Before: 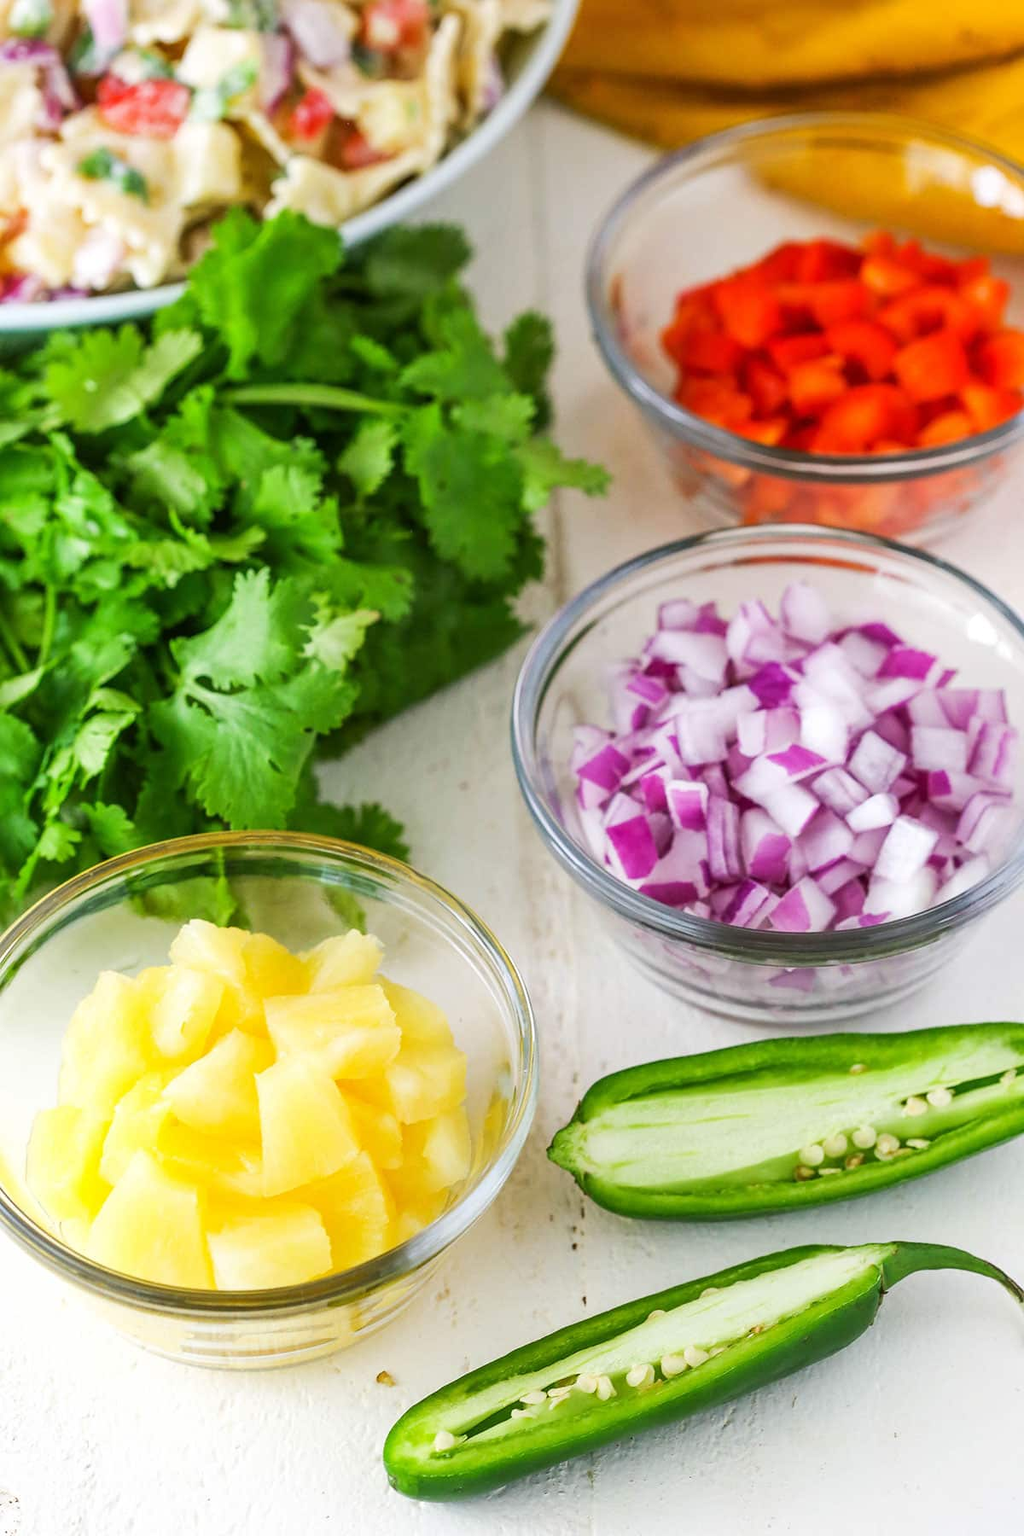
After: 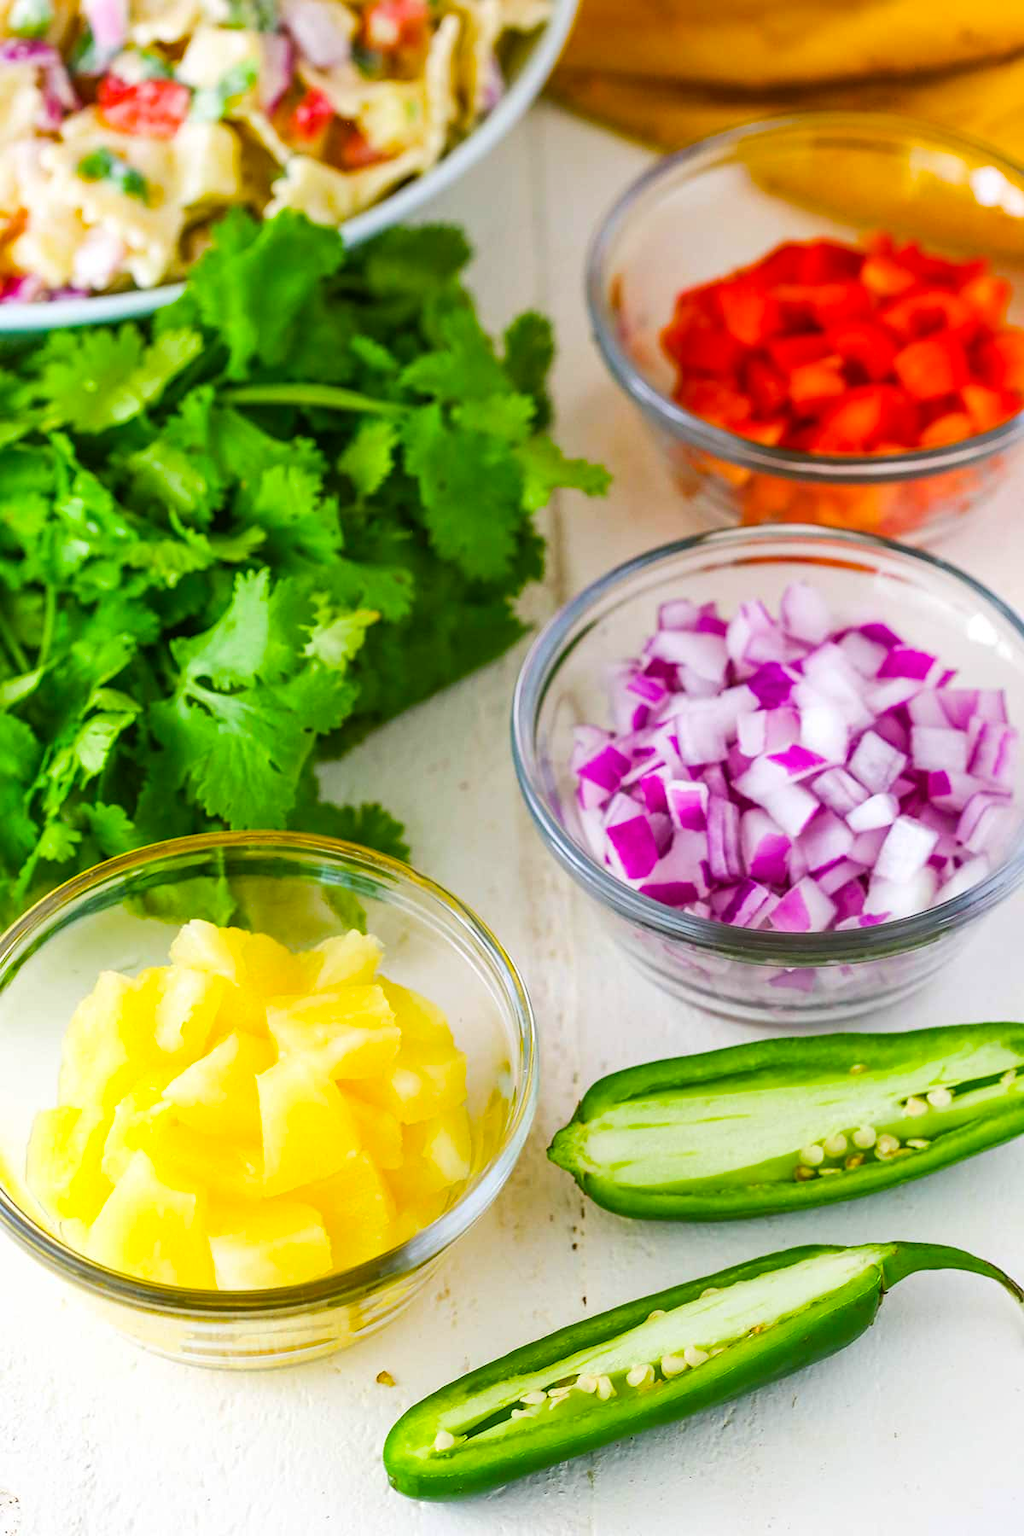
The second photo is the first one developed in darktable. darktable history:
color balance rgb: linear chroma grading › global chroma 25.14%, perceptual saturation grading › global saturation 15.144%
